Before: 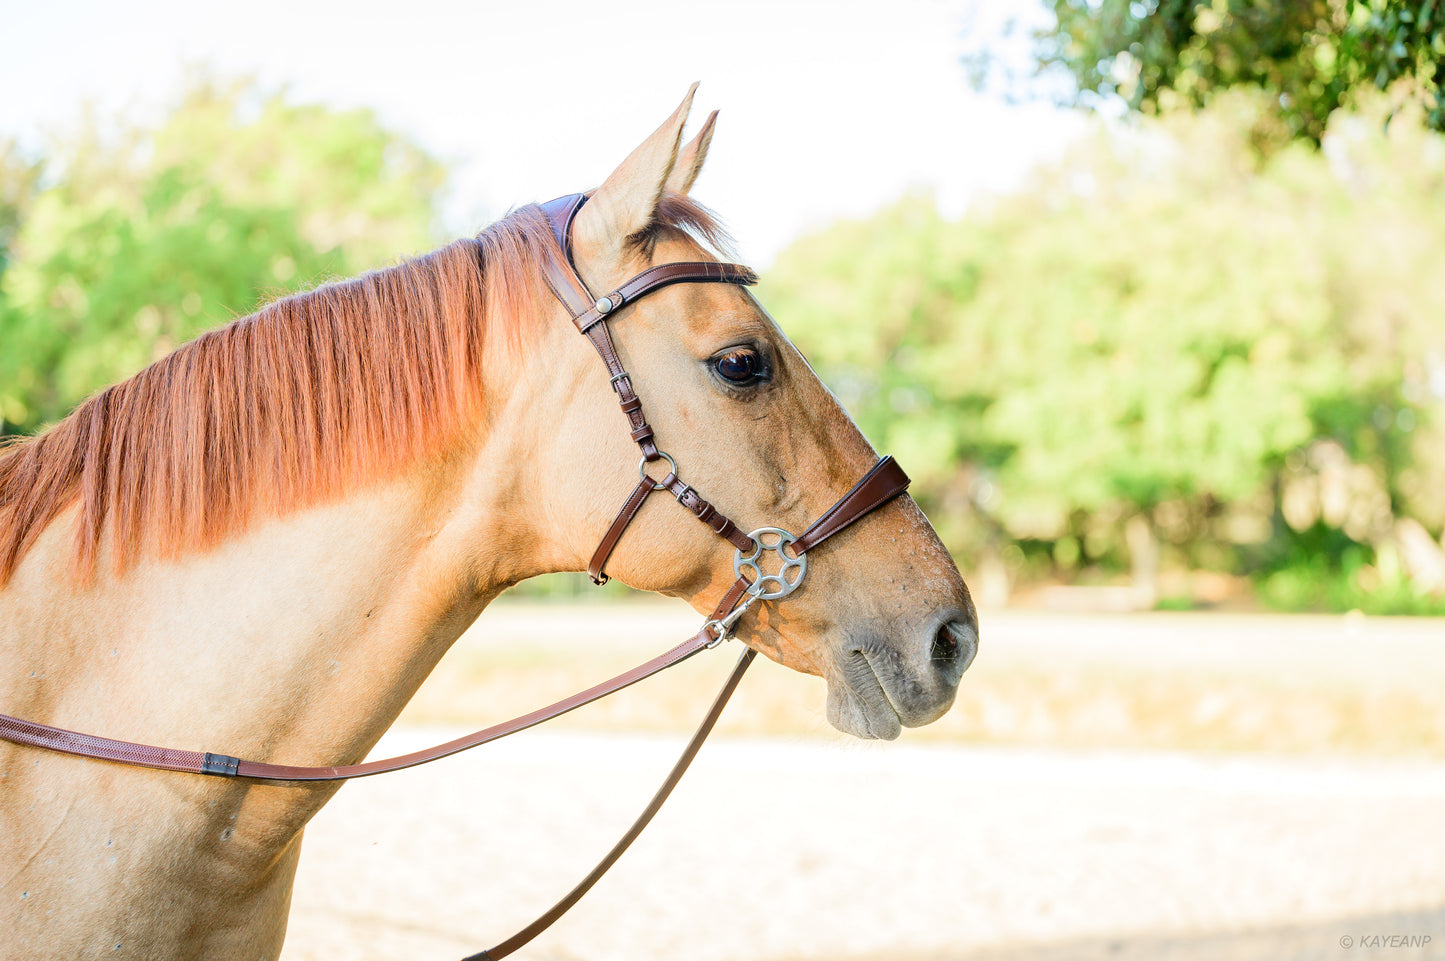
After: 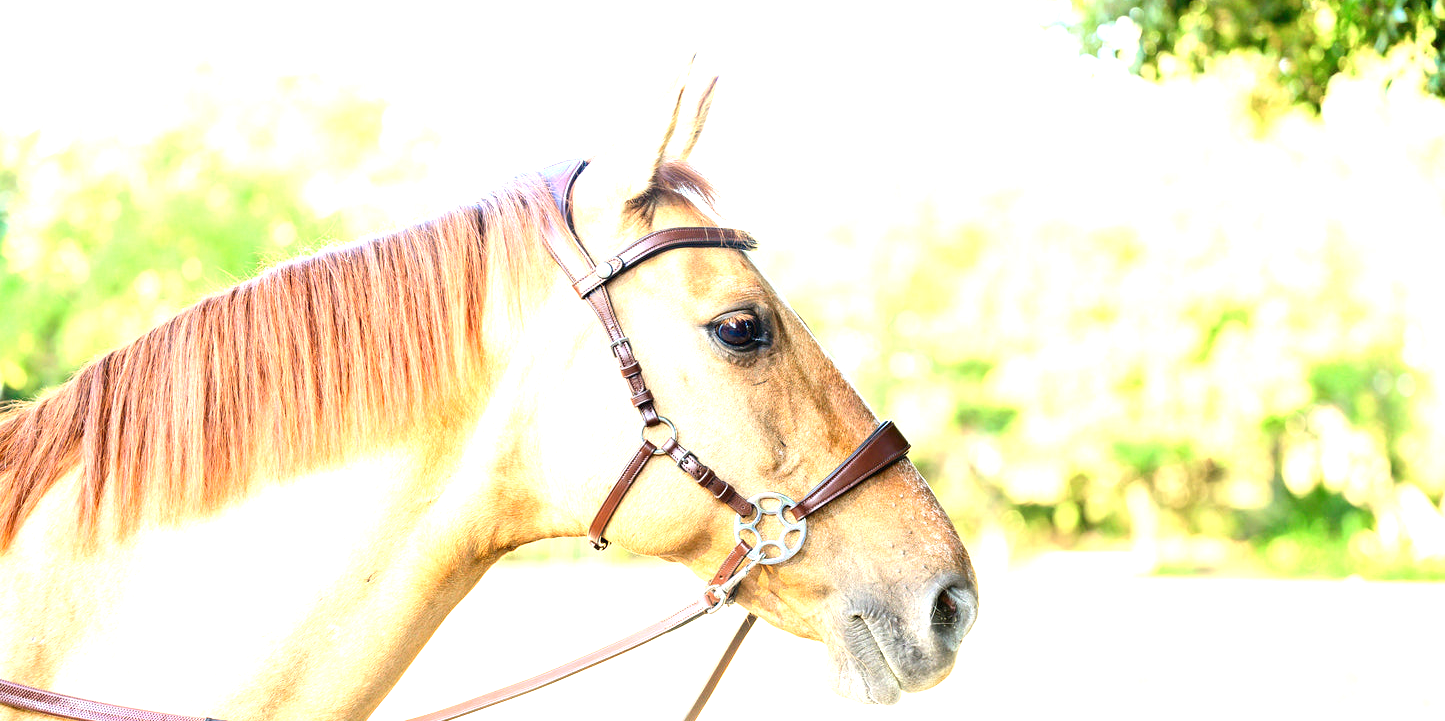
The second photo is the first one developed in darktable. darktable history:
crop: top 3.714%, bottom 21.209%
exposure: exposure 1.155 EV, compensate exposure bias true, compensate highlight preservation false
